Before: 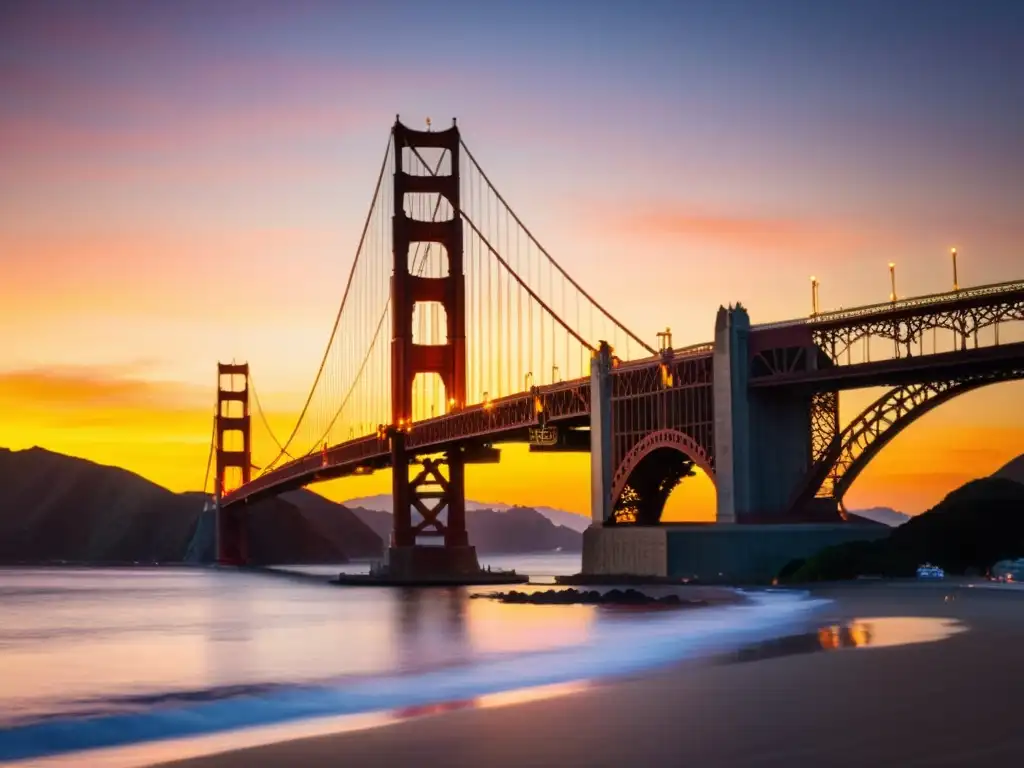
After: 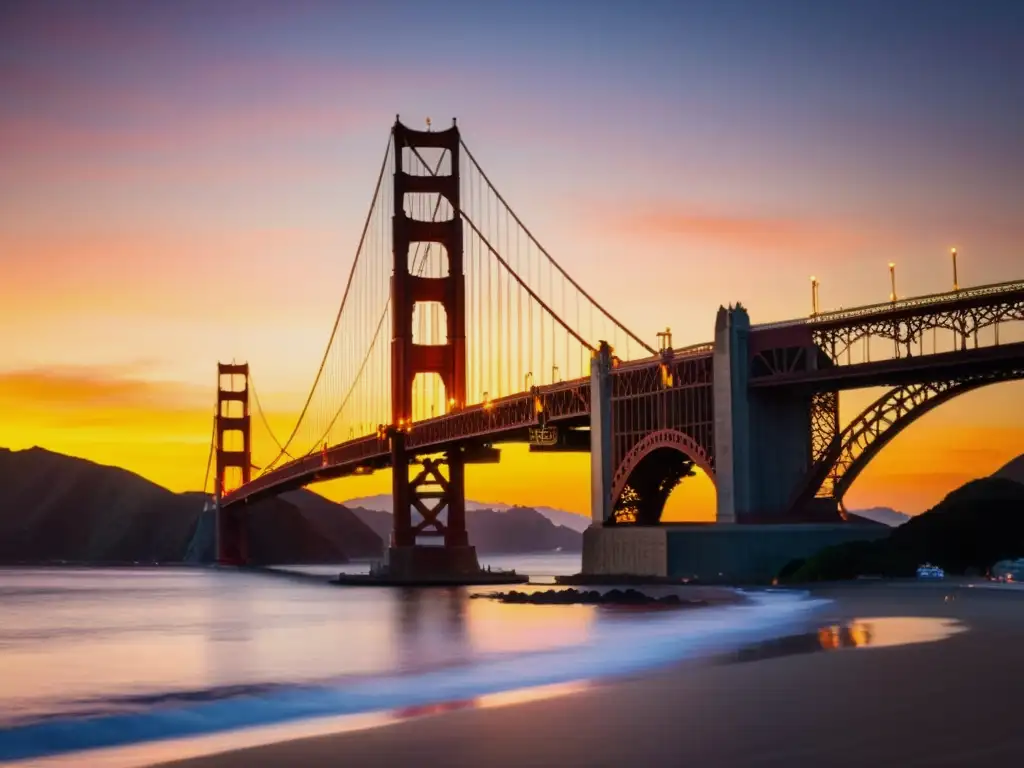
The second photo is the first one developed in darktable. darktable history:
exposure: exposure -0.153 EV, compensate exposure bias true, compensate highlight preservation false
